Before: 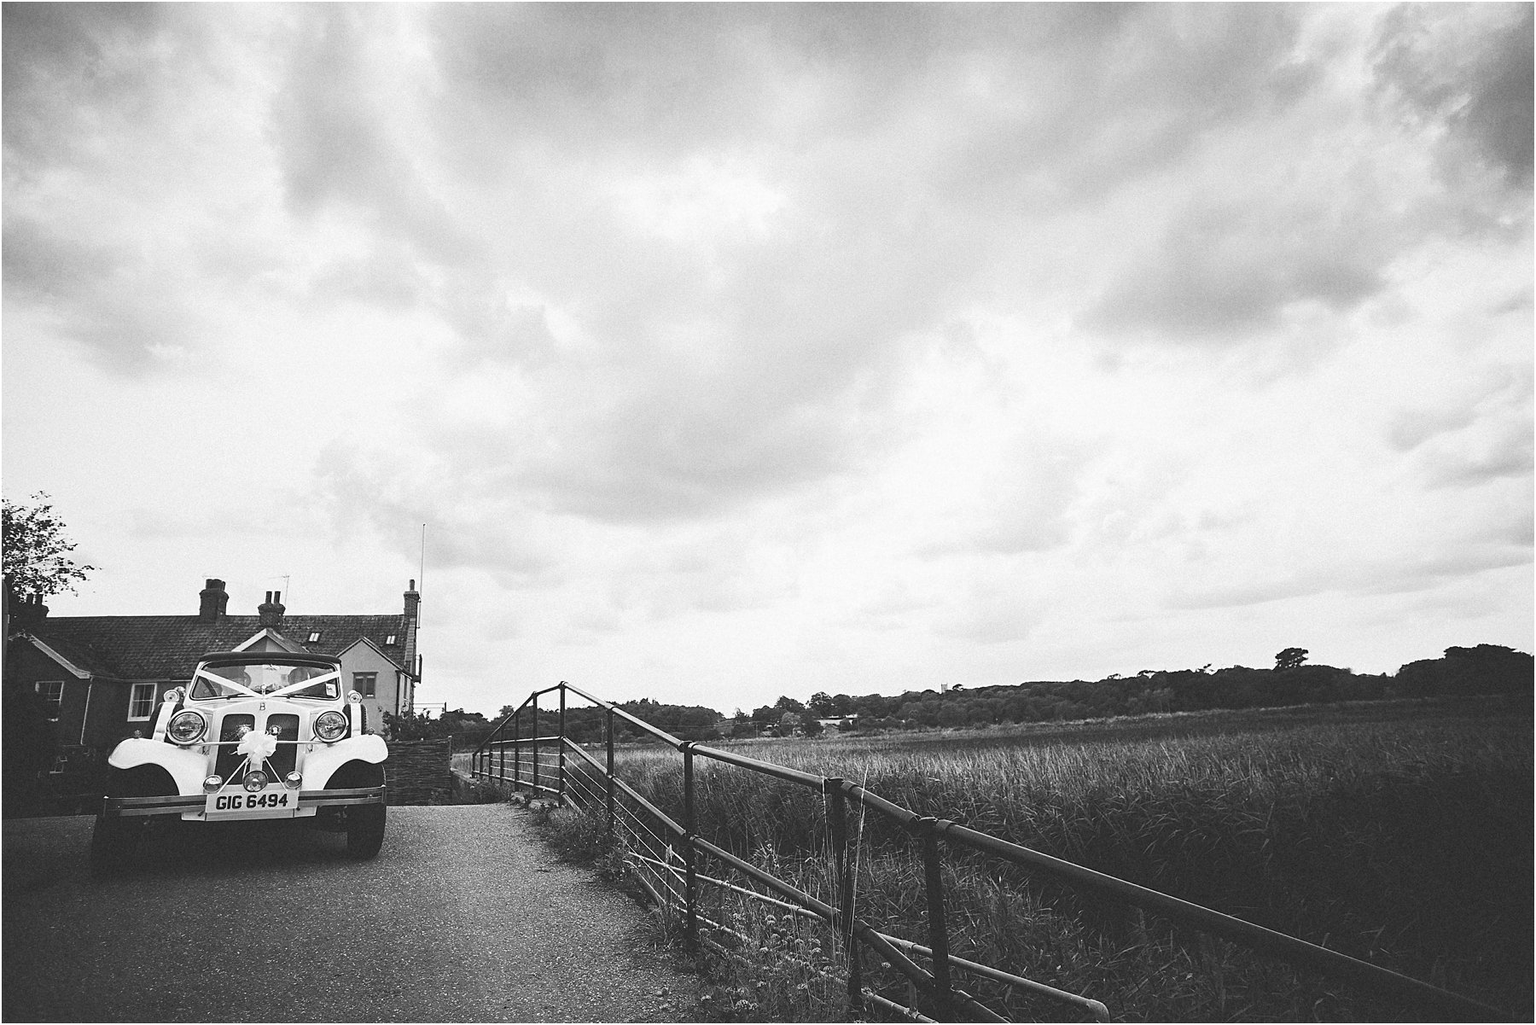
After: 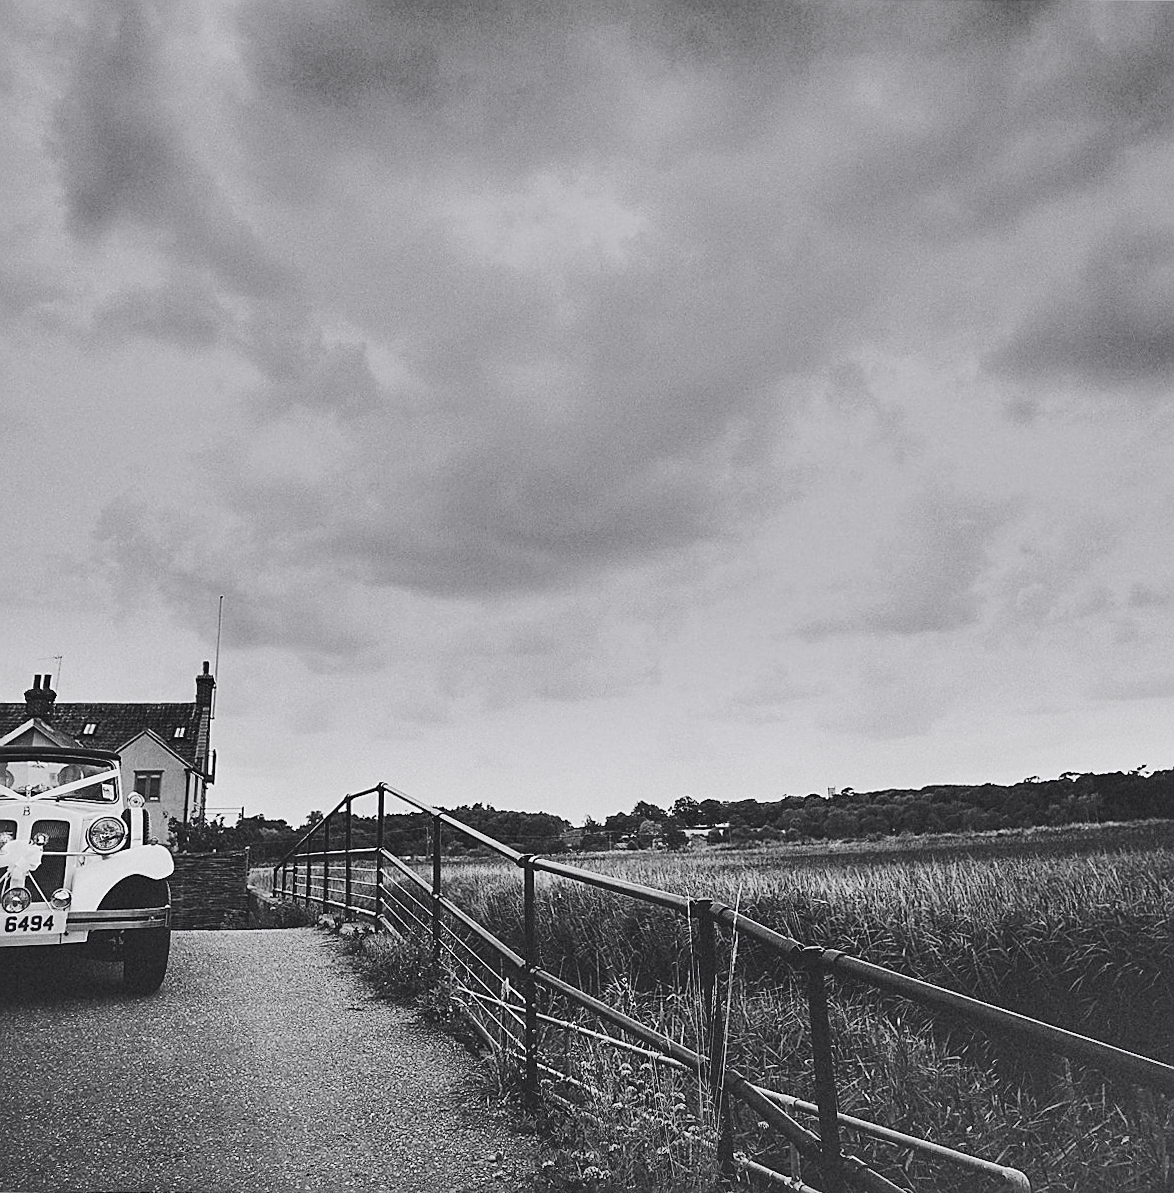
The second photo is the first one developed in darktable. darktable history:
shadows and highlights: shadows 80.73, white point adjustment -9.07, highlights -61.46, soften with gaussian
tone curve: curves: ch0 [(0, 0.023) (0.103, 0.087) (0.295, 0.297) (0.445, 0.531) (0.553, 0.665) (0.735, 0.843) (0.994, 1)]; ch1 [(0, 0) (0.427, 0.346) (0.456, 0.426) (0.484, 0.483) (0.509, 0.514) (0.535, 0.56) (0.581, 0.632) (0.646, 0.715) (1, 1)]; ch2 [(0, 0) (0.369, 0.388) (0.449, 0.431) (0.501, 0.495) (0.533, 0.518) (0.572, 0.612) (0.677, 0.752) (1, 1)], color space Lab, independent channels, preserve colors none
crop and rotate: left 14.436%, right 18.898%
rotate and perspective: rotation 0.226°, lens shift (vertical) -0.042, crop left 0.023, crop right 0.982, crop top 0.006, crop bottom 0.994
sharpen: on, module defaults
